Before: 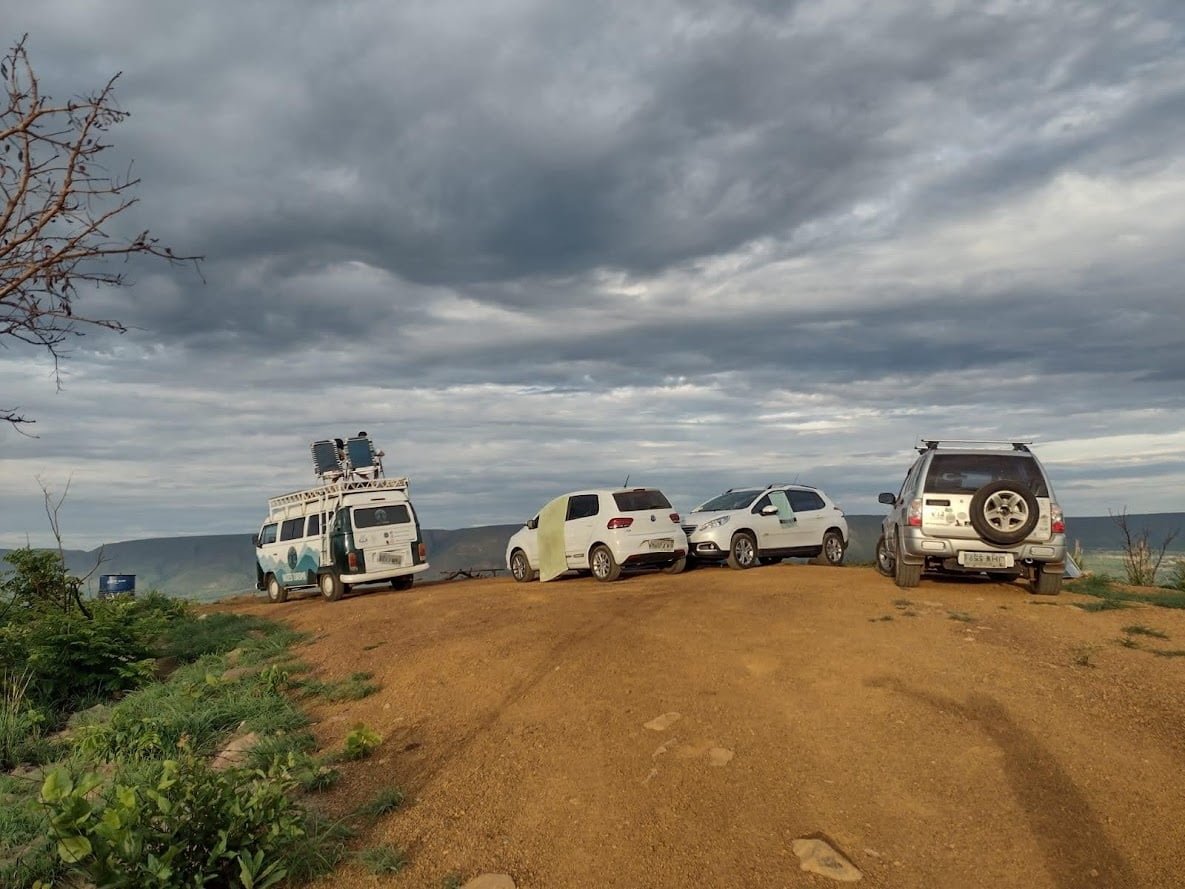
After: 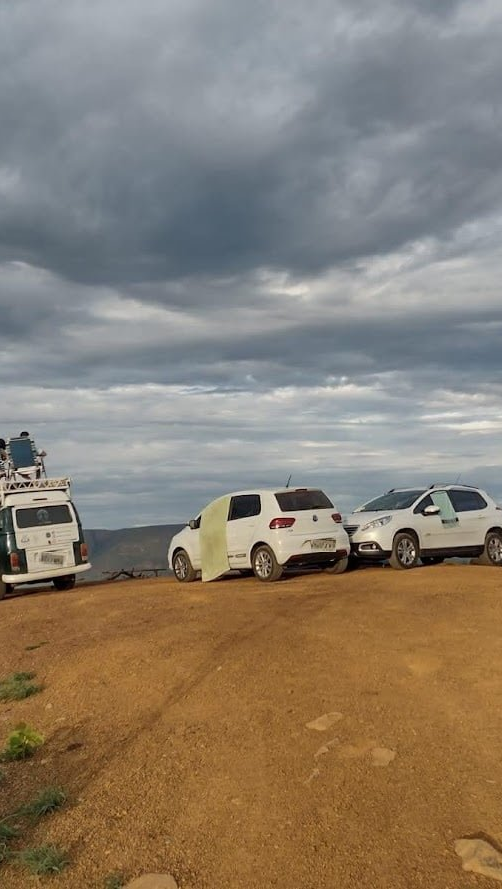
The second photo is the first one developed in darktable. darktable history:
crop: left 28.565%, right 29.061%
